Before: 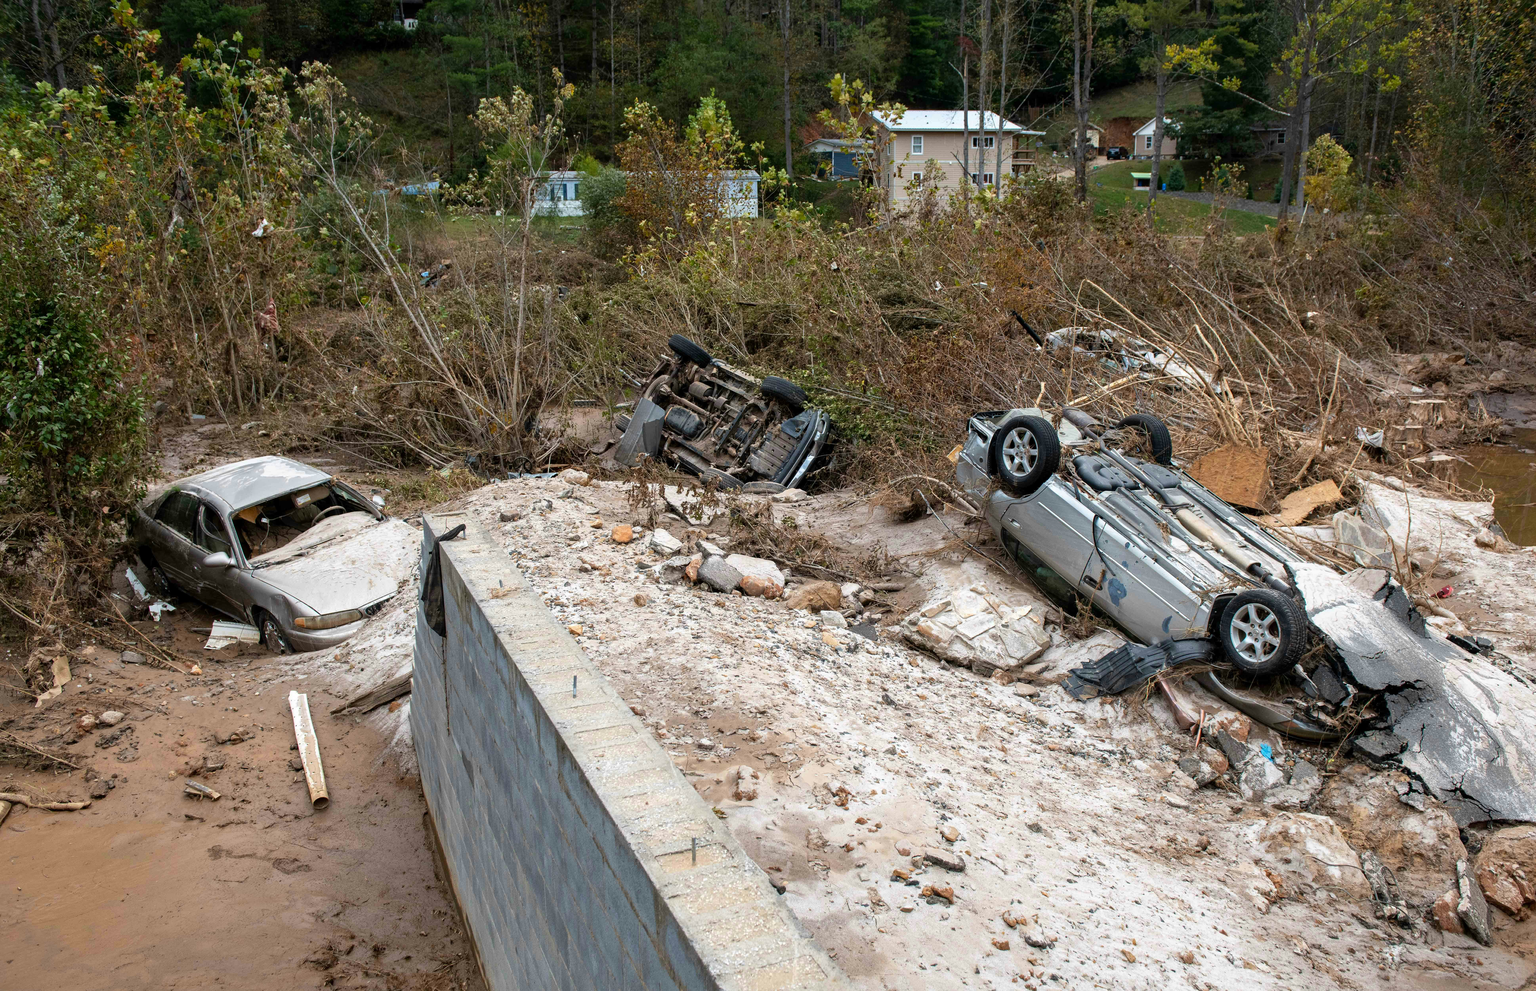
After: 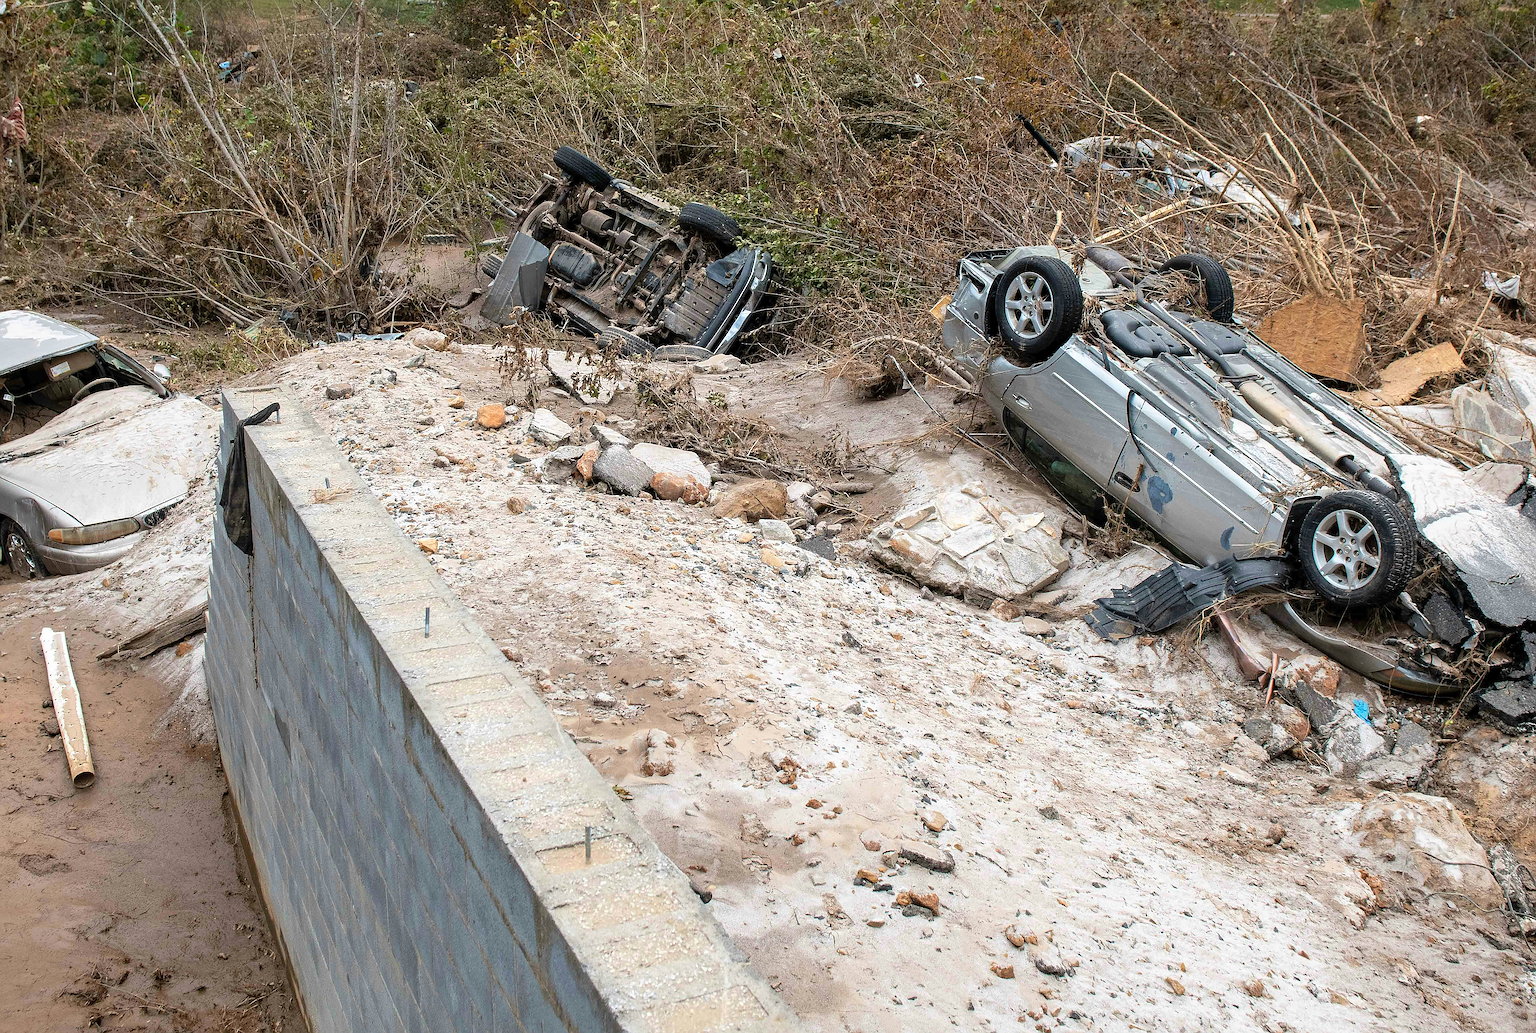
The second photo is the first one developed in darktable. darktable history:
crop: left 16.871%, top 22.857%, right 9.116%
sharpen: radius 1.685, amount 1.294
contrast brightness saturation: contrast 0.05, brightness 0.06, saturation 0.01
